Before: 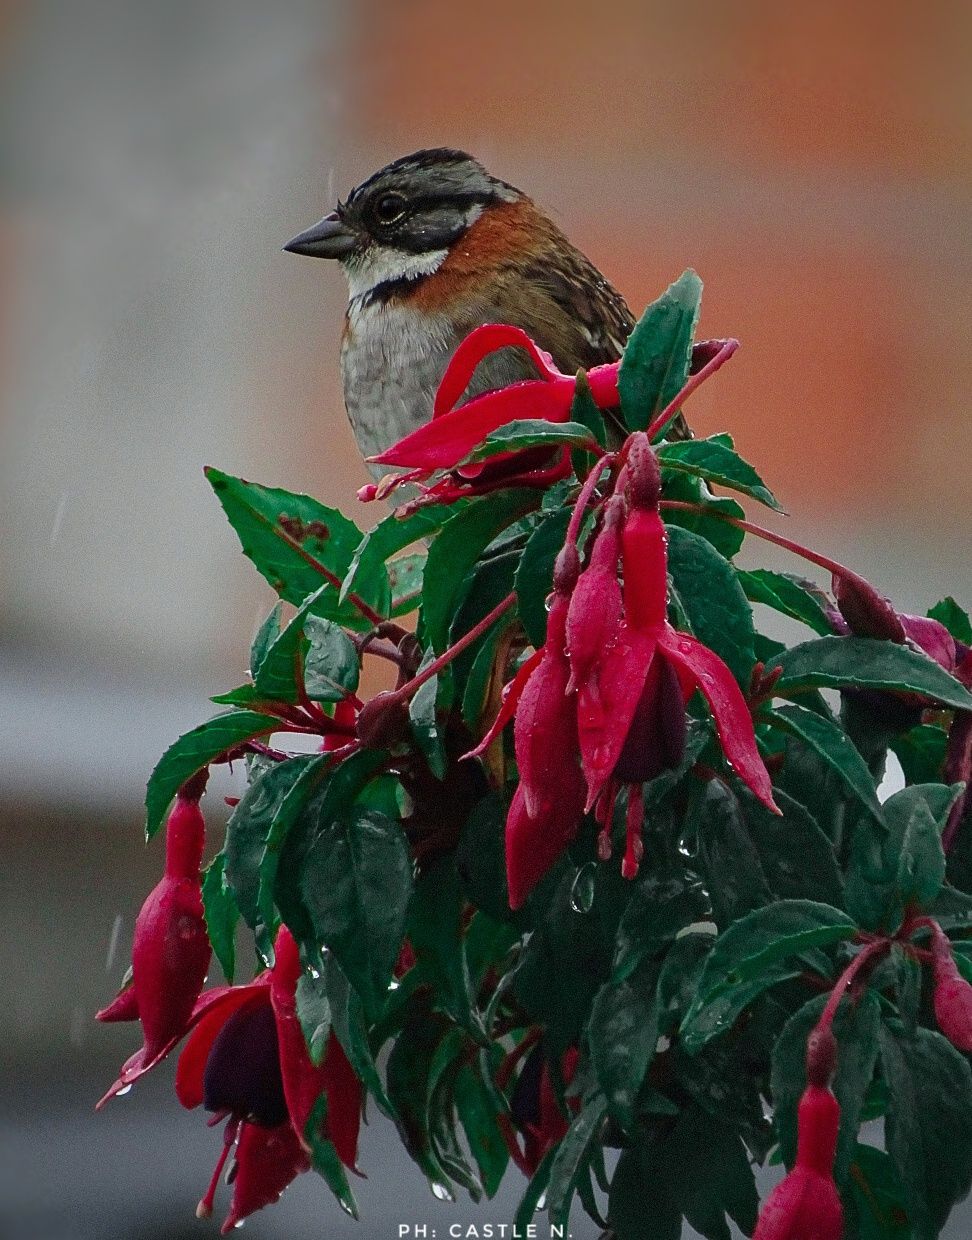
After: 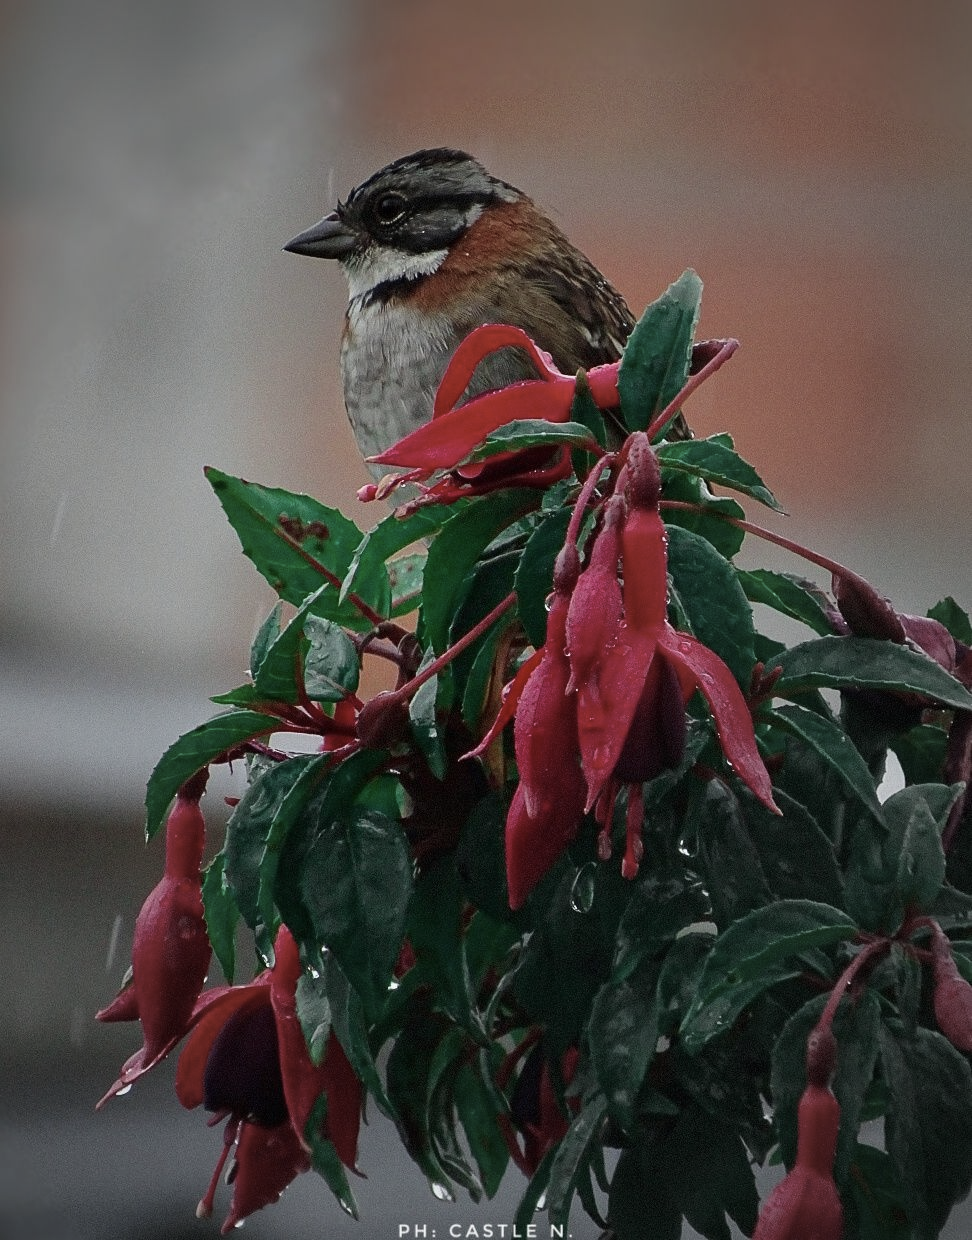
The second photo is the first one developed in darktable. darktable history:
vignetting: fall-off start 18.21%, fall-off radius 137.95%, brightness -0.207, center (-0.078, 0.066), width/height ratio 0.62, shape 0.59
contrast brightness saturation: contrast 0.06, brightness -0.01, saturation -0.23
